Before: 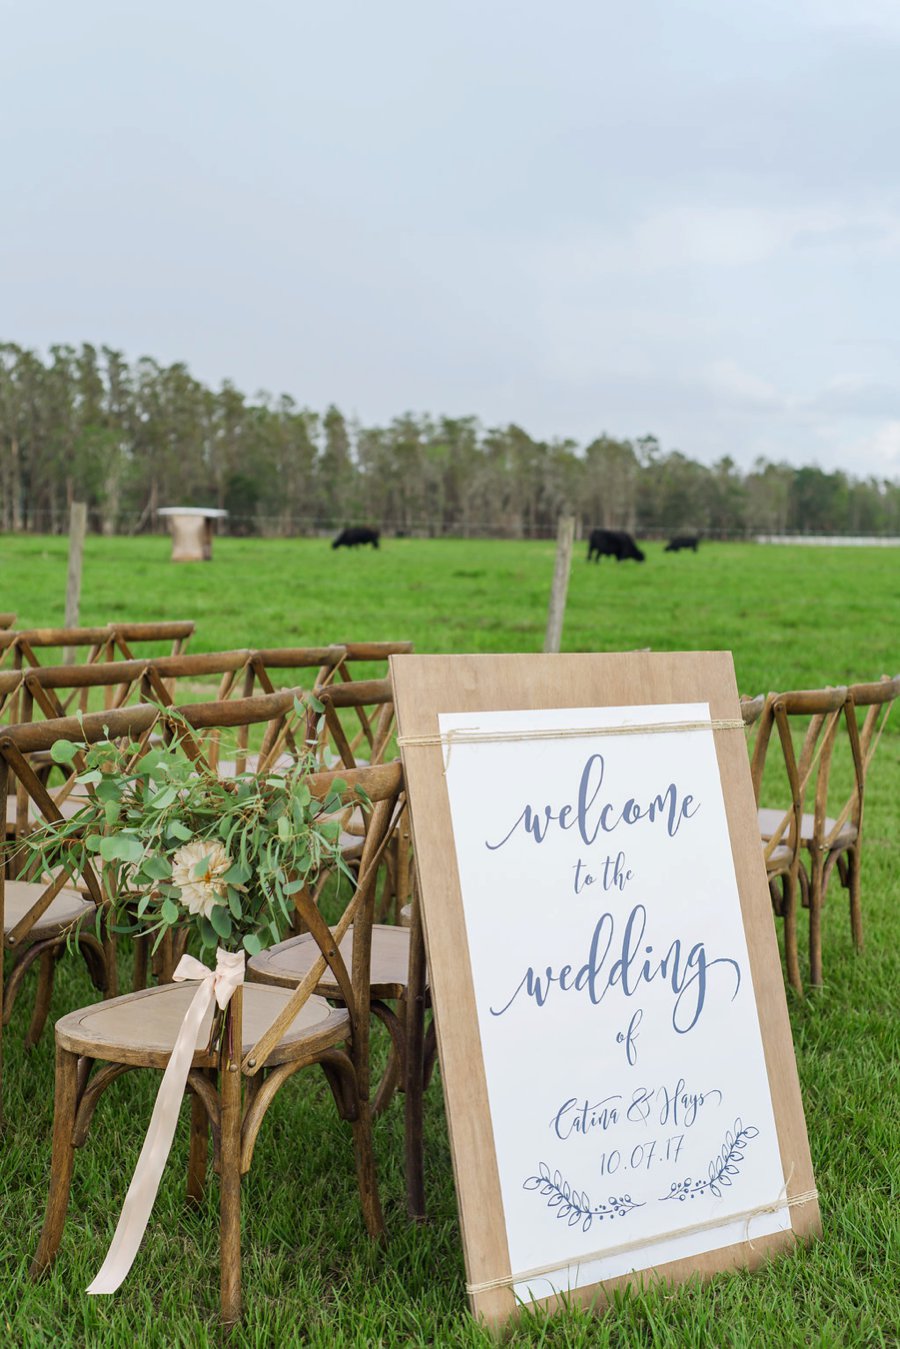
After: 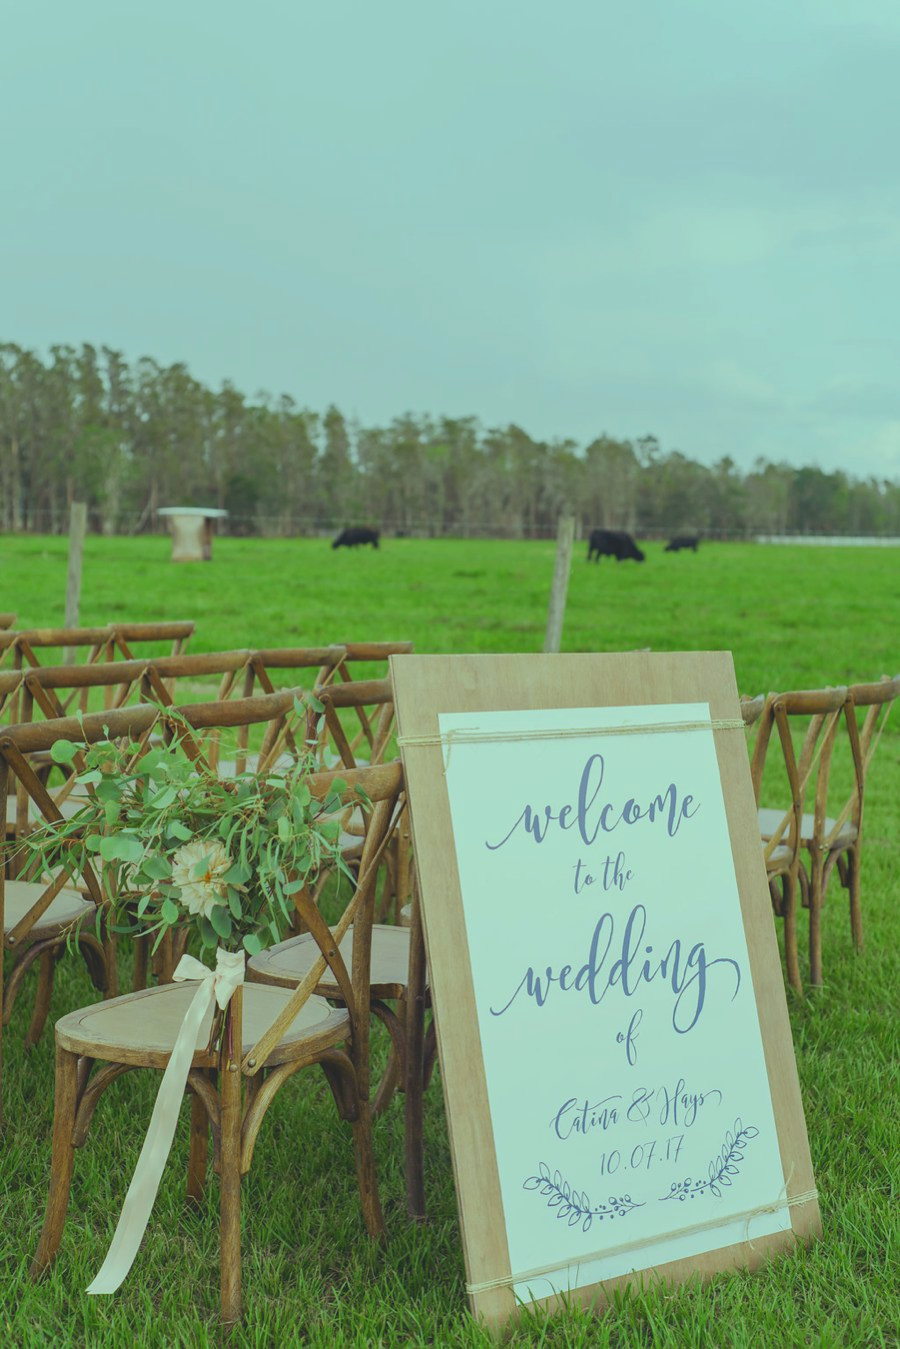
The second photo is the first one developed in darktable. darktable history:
exposure: exposure -0.153 EV, compensate highlight preservation false
white balance: red 1.045, blue 0.932
contrast brightness saturation: contrast -0.28
color balance: mode lift, gamma, gain (sRGB), lift [0.997, 0.979, 1.021, 1.011], gamma [1, 1.084, 0.916, 0.998], gain [1, 0.87, 1.13, 1.101], contrast 4.55%, contrast fulcrum 38.24%, output saturation 104.09%
